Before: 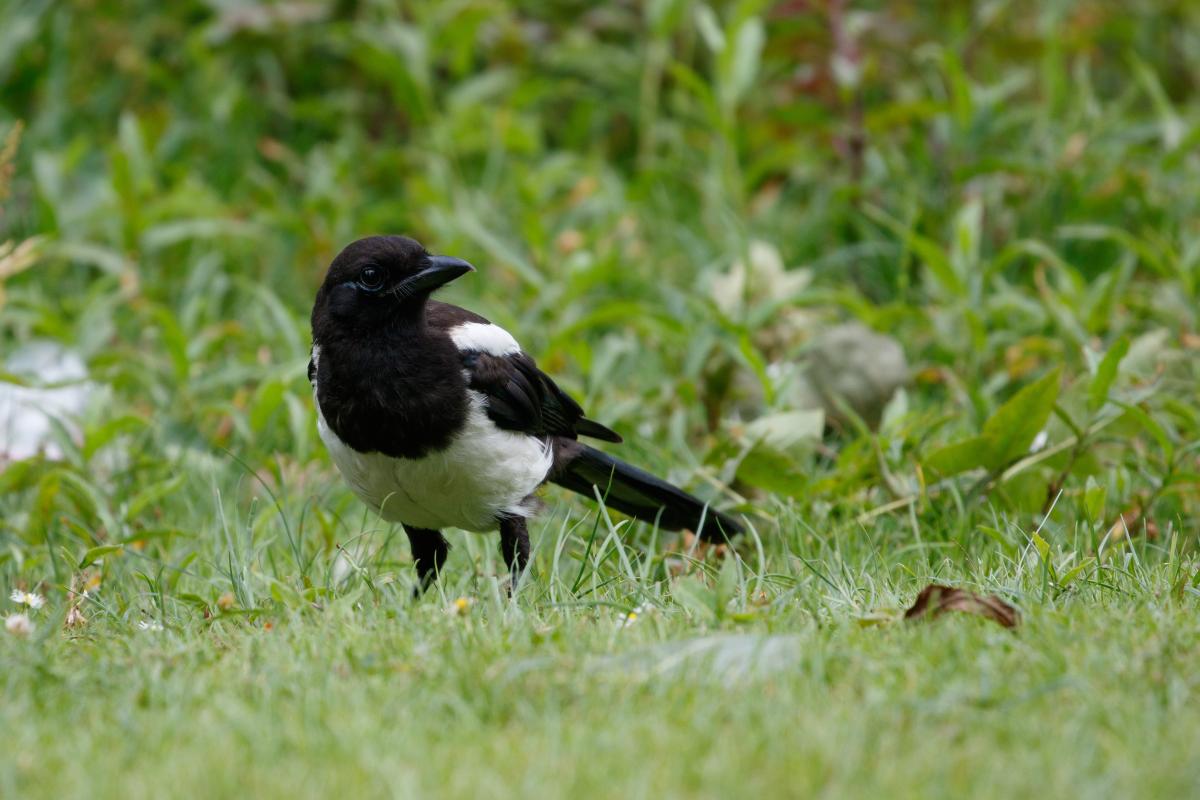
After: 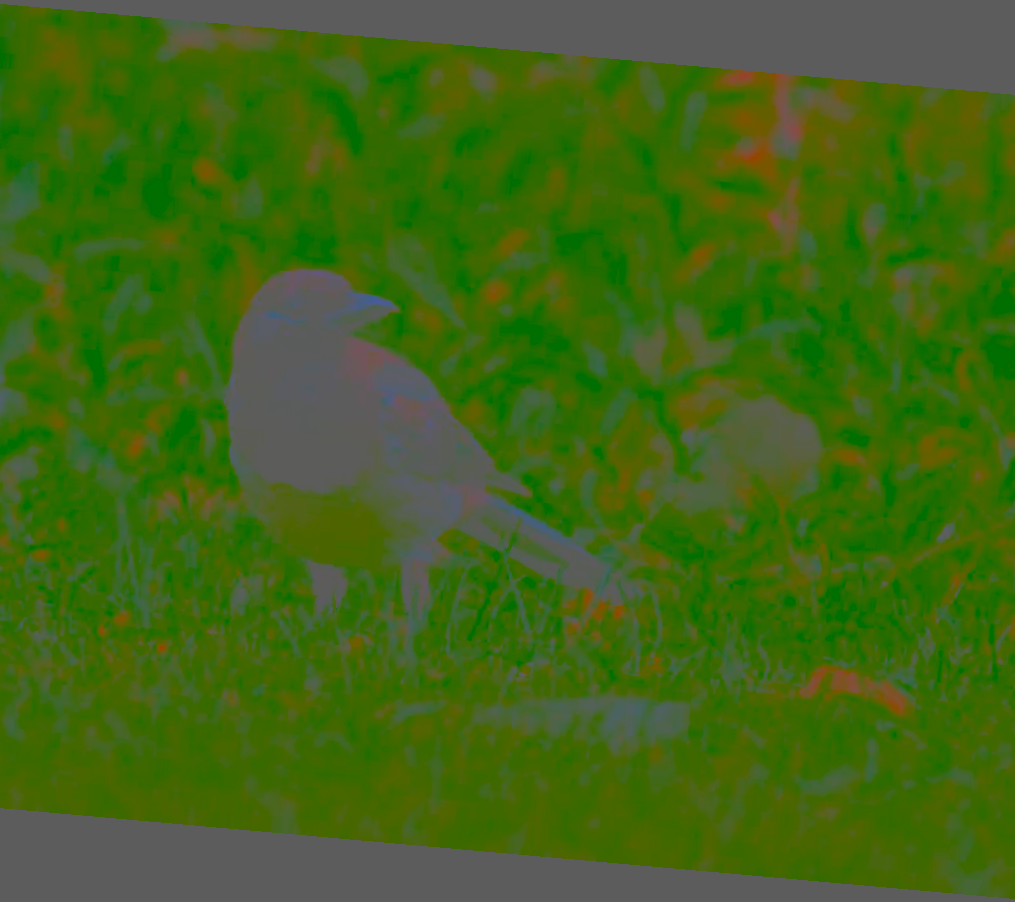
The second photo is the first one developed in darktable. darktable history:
crop and rotate: left 9.597%, right 10.195%
contrast brightness saturation: contrast -0.99, brightness -0.17, saturation 0.75
rotate and perspective: rotation 5.12°, automatic cropping off
